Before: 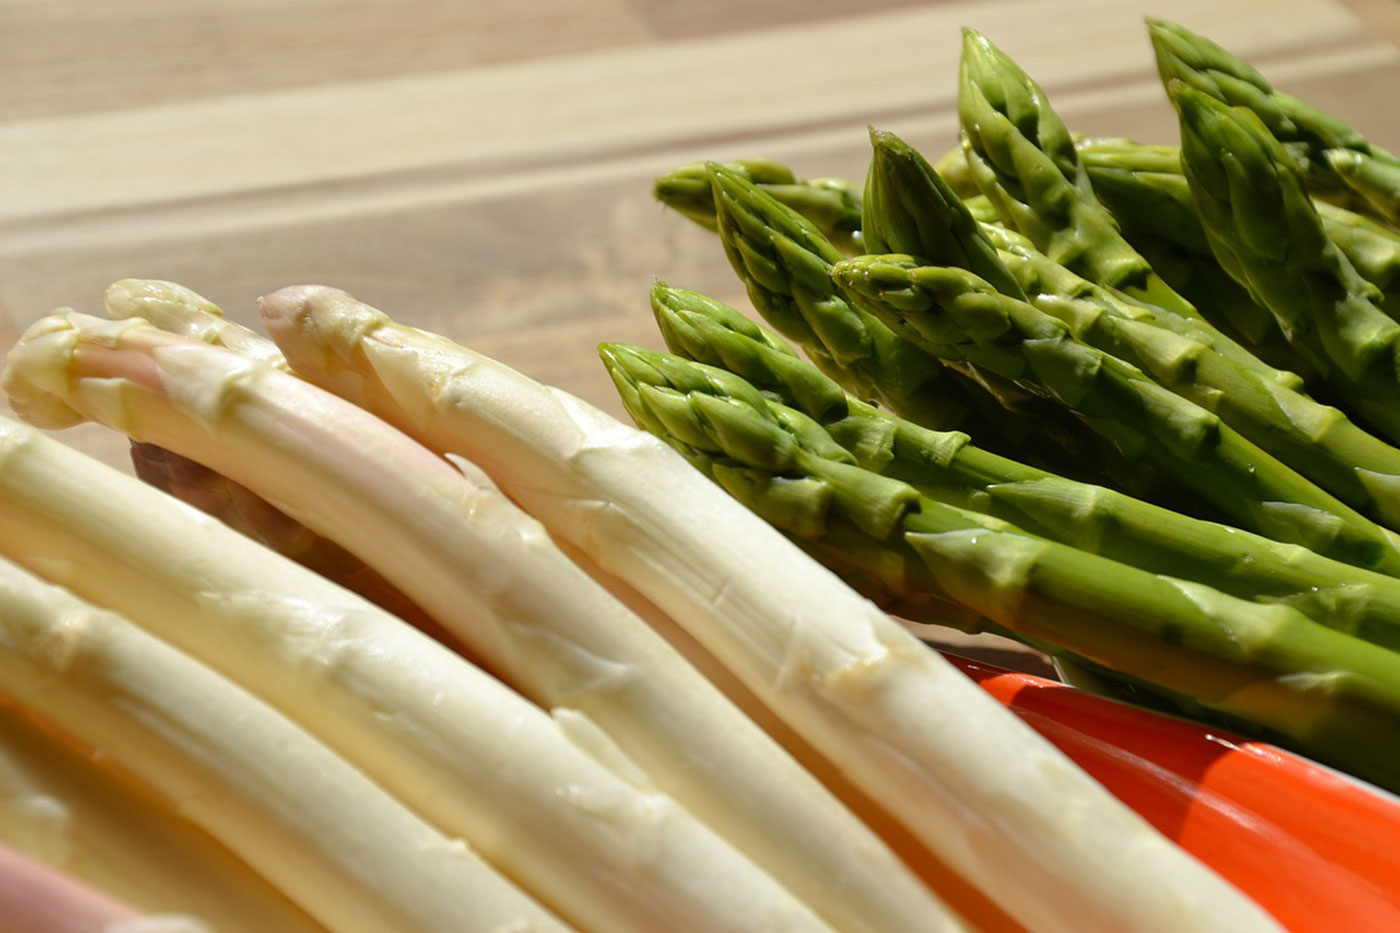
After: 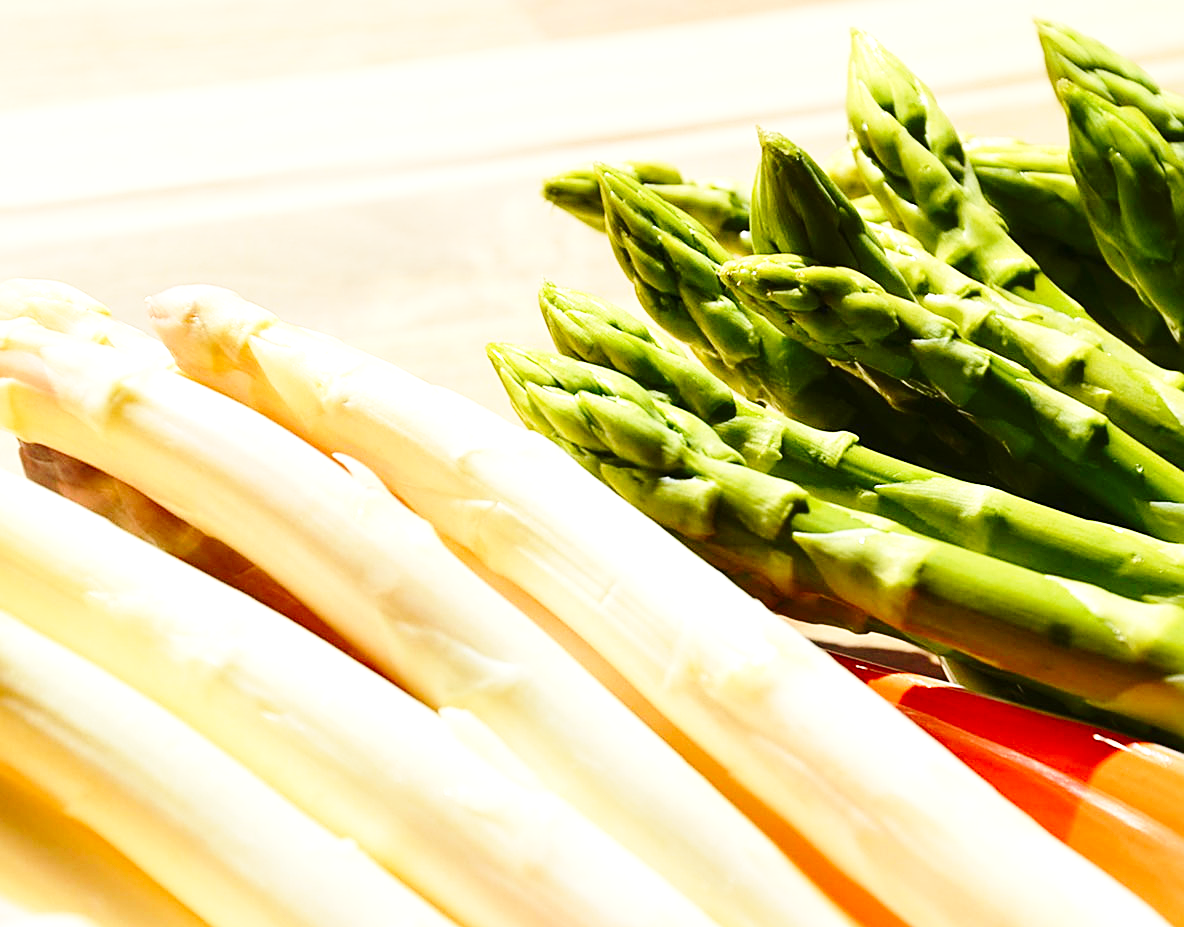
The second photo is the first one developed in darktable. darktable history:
contrast brightness saturation: contrast 0.14
crop: left 8.026%, right 7.374%
base curve: curves: ch0 [(0, 0) (0.028, 0.03) (0.121, 0.232) (0.46, 0.748) (0.859, 0.968) (1, 1)], preserve colors none
exposure: black level correction 0, exposure 0.9 EV, compensate exposure bias true, compensate highlight preservation false
sharpen: on, module defaults
